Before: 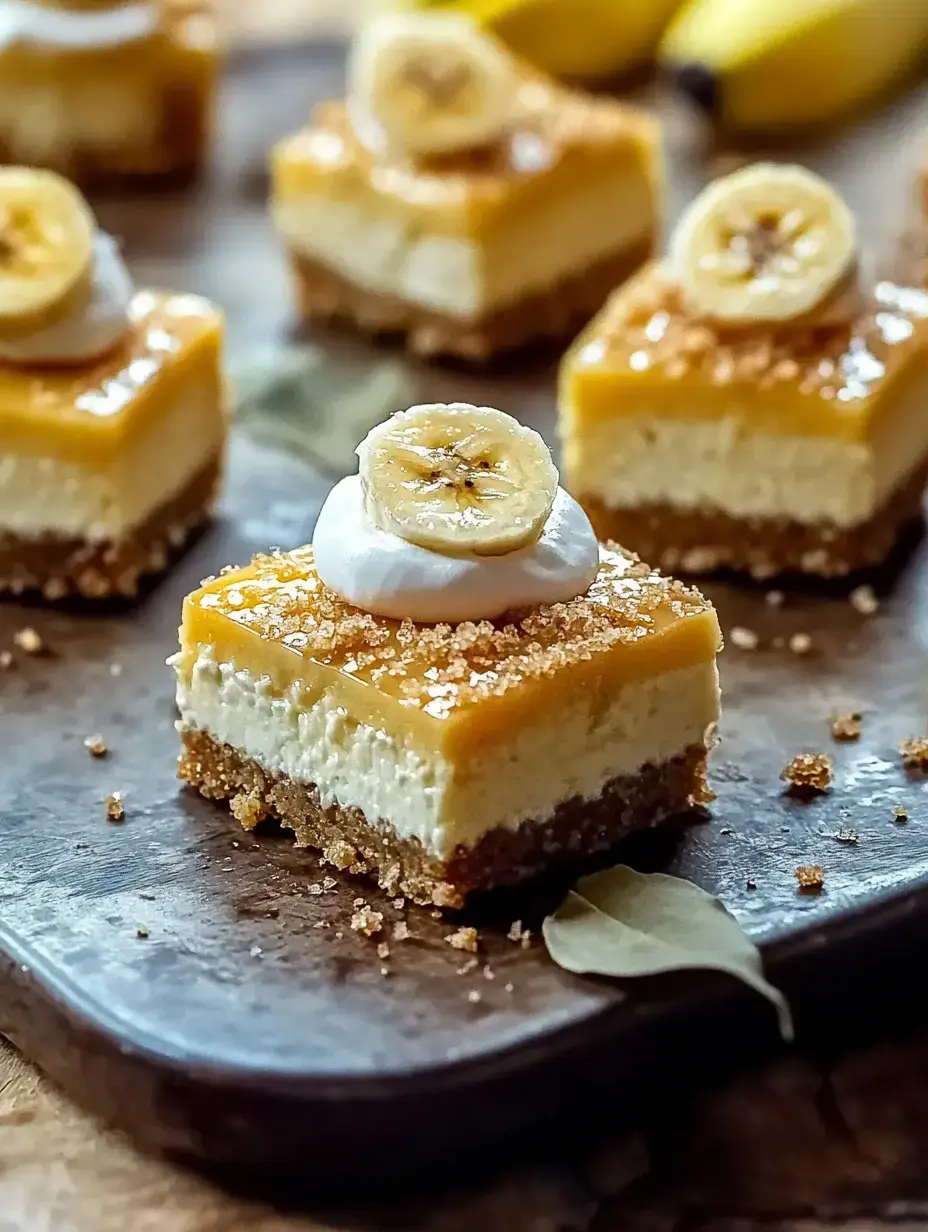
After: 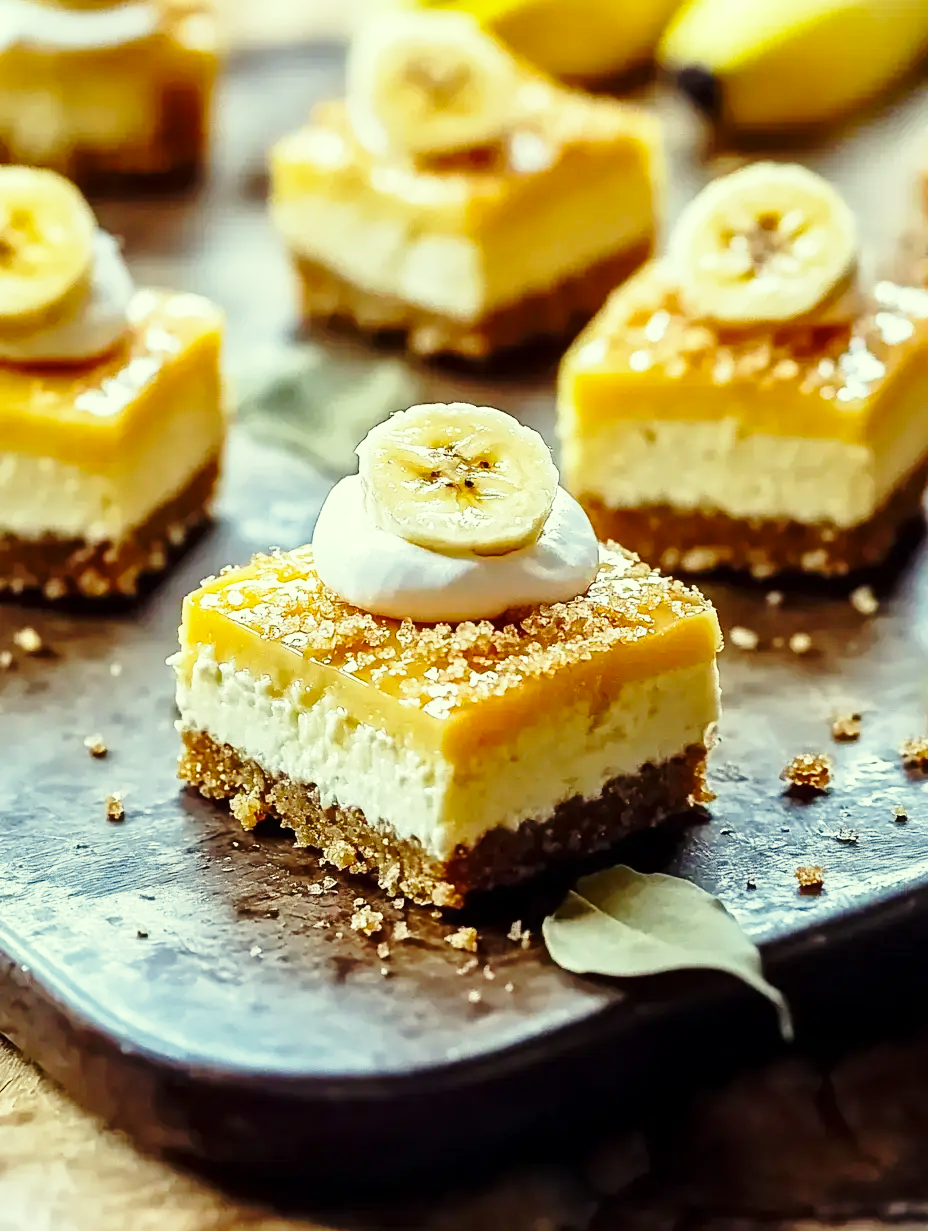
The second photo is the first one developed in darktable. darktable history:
color correction: highlights a* -5.89, highlights b* 10.82
crop: bottom 0.071%
base curve: curves: ch0 [(0, 0) (0.028, 0.03) (0.121, 0.232) (0.46, 0.748) (0.859, 0.968) (1, 1)], preserve colors none
